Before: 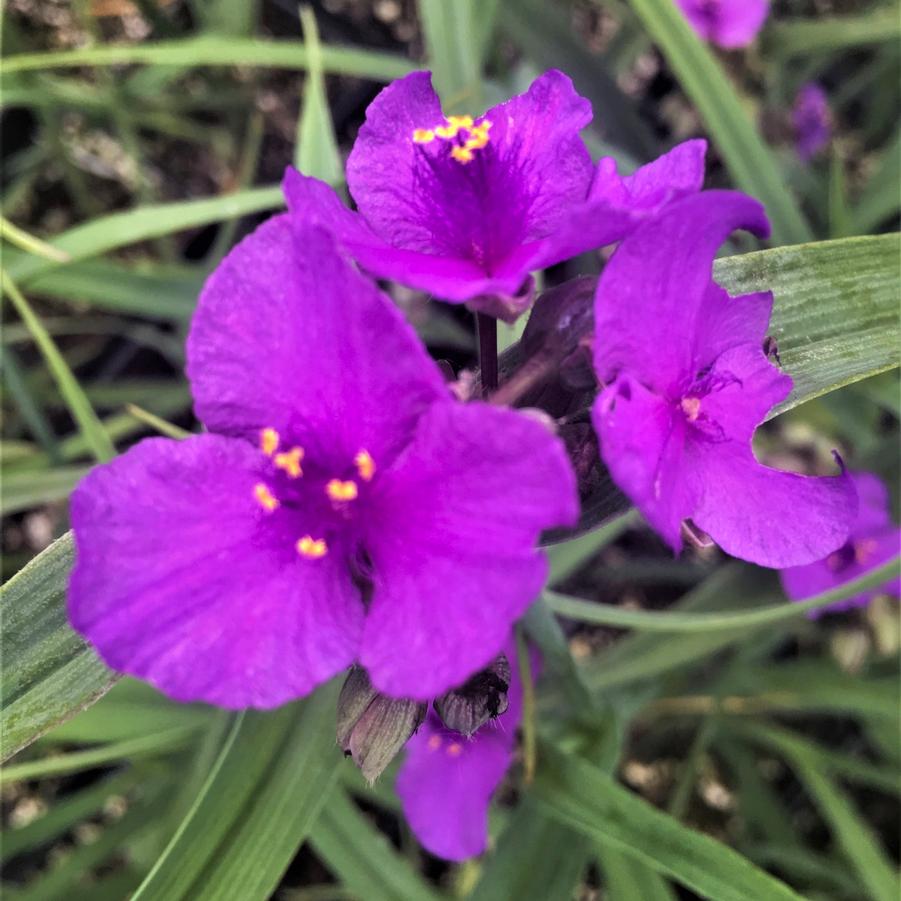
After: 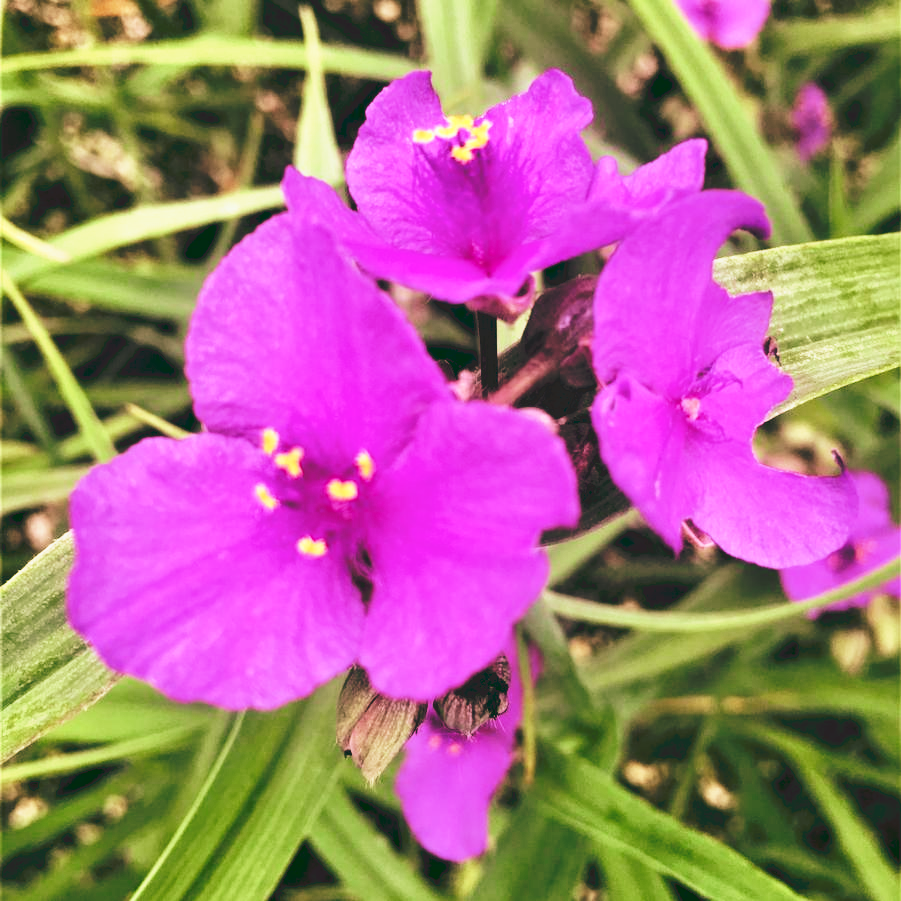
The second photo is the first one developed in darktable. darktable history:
tone curve: curves: ch0 [(0, 0) (0.003, 0.037) (0.011, 0.061) (0.025, 0.104) (0.044, 0.145) (0.069, 0.145) (0.1, 0.127) (0.136, 0.175) (0.177, 0.207) (0.224, 0.252) (0.277, 0.341) (0.335, 0.446) (0.399, 0.554) (0.468, 0.658) (0.543, 0.757) (0.623, 0.843) (0.709, 0.919) (0.801, 0.958) (0.898, 0.975) (1, 1)], preserve colors none
color look up table: target L [98.81, 94.35, 90.99, 87.33, 73.37, 71.32, 83.15, 67.8, 65.26, 63.58, 55, 42.98, 39.89, 43.22, 20.5, 9.86, 200.1, 70.17, 71.18, 48.7, 41.38, 51.94, 43.27, 41.32, 32.85, 26.88, 1.112, 93.17, 82.75, 74.41, 64.31, 60.89, 44.84, 57.87, 51.25, 44.36, 38.82, 41.32, 37.93, 38.7, 24.65, 25.38, 12.02, 96.46, 72.91, 73.14, 55.53, 55.73, 33.43], target a [-4.198, -30.3, -55.84, -62.08, -58.93, -73.99, -45.94, -65.48, -66.55, -11.61, -43.17, -8.926, -30.73, 0.671, -22.53, -21.93, 0, 2.04, 10.75, 36.29, 51.94, 13.13, 37.26, 47.83, 41.29, 17.08, 4.258, 1.69, 26.2, 15.47, 37.89, 30.83, 65.78, 4.149, 43.23, 68.2, 10.44, 49.42, 26.99, 53.13, 38.82, 29.7, 3.12, -22.81, -55.2, -8.151, -18.86, -33.83, -9.86], target b [8.978, 66.61, 99.51, 88.28, -30.11, 41.5, 47.54, 34.04, 58.39, 58.11, 24.74, 35.05, 31.6, 20.05, 32.18, 14.34, 0, 48.69, 13.94, 44.09, 29.92, 38.39, 41.52, 20.51, 51.75, 26.37, 1.166, 6.846, 3.475, -38.14, -45.85, -7.059, -40.76, 19, -33.62, -57.62, -69.59, -3.051, 8.393, -43.24, -73.33, -11.12, -13.55, -4.916, -42.75, -30.02, -60.13, -9.673, -5.882], num patches 49
